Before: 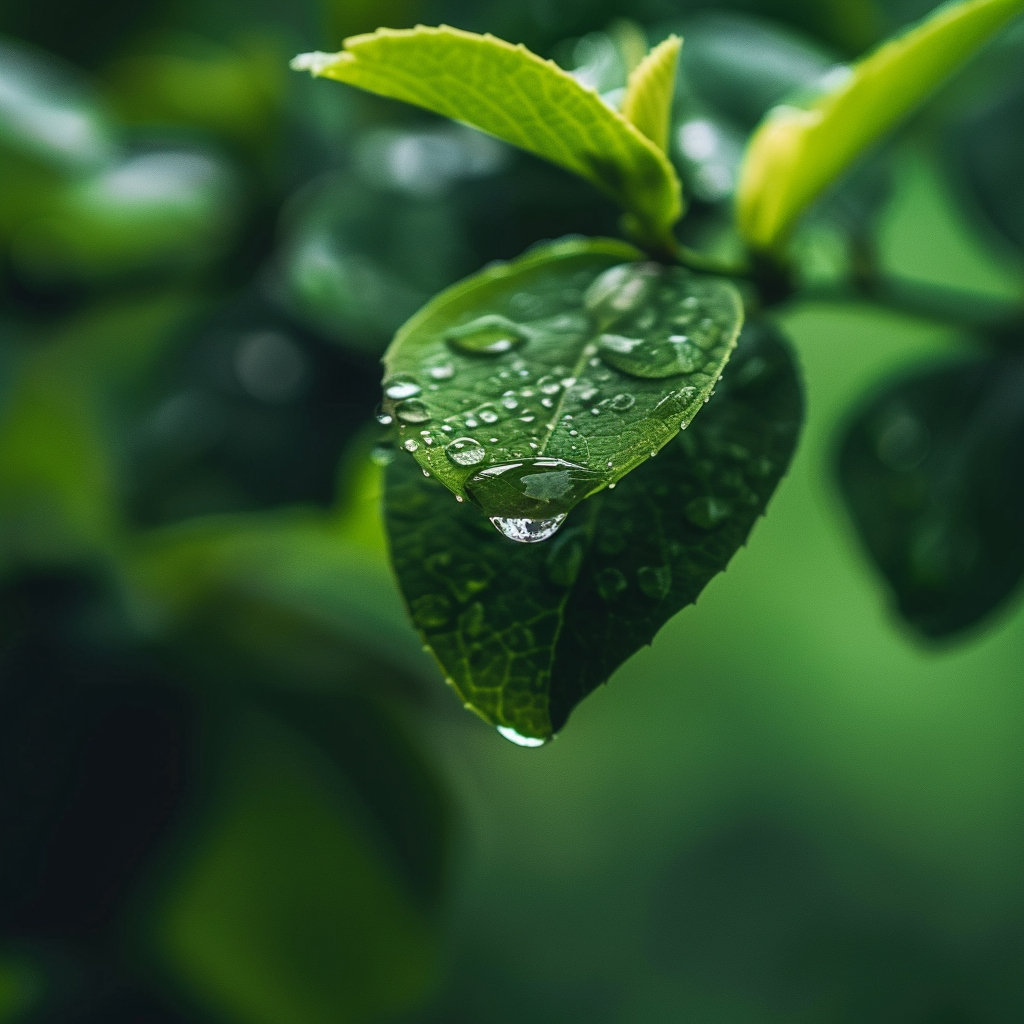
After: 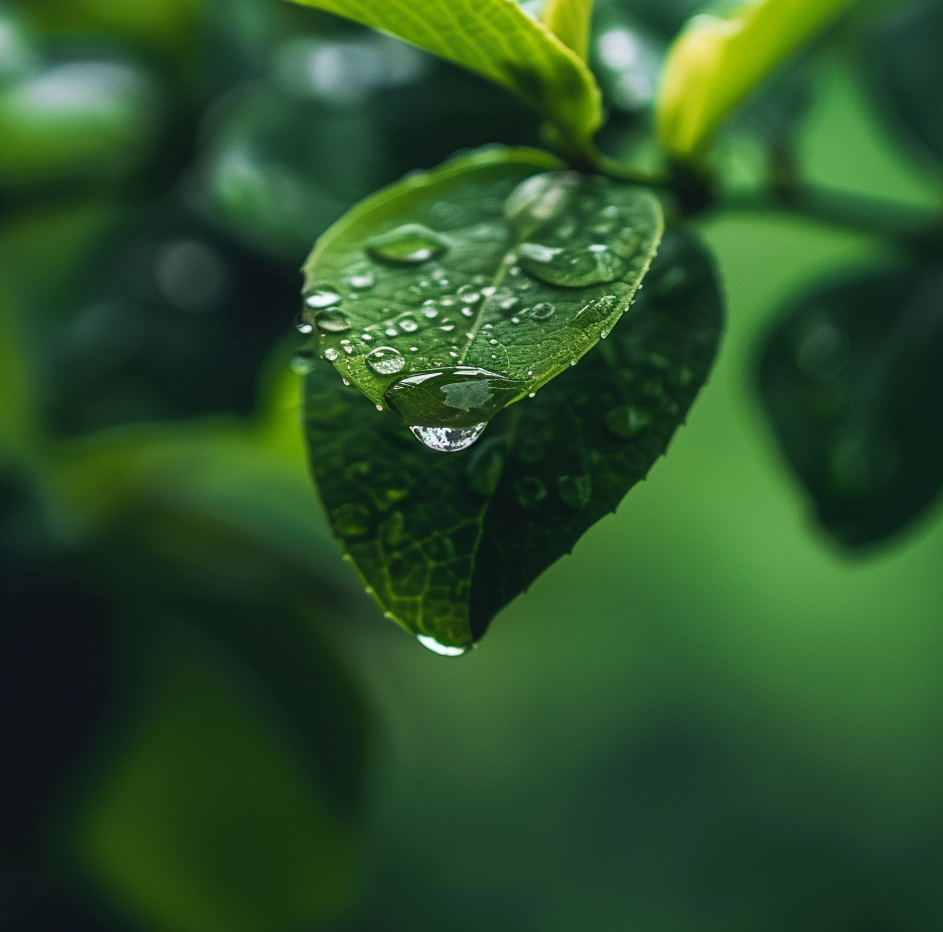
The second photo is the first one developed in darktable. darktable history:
crop and rotate: left 7.897%, top 8.973%
color correction: highlights b* 0.053
